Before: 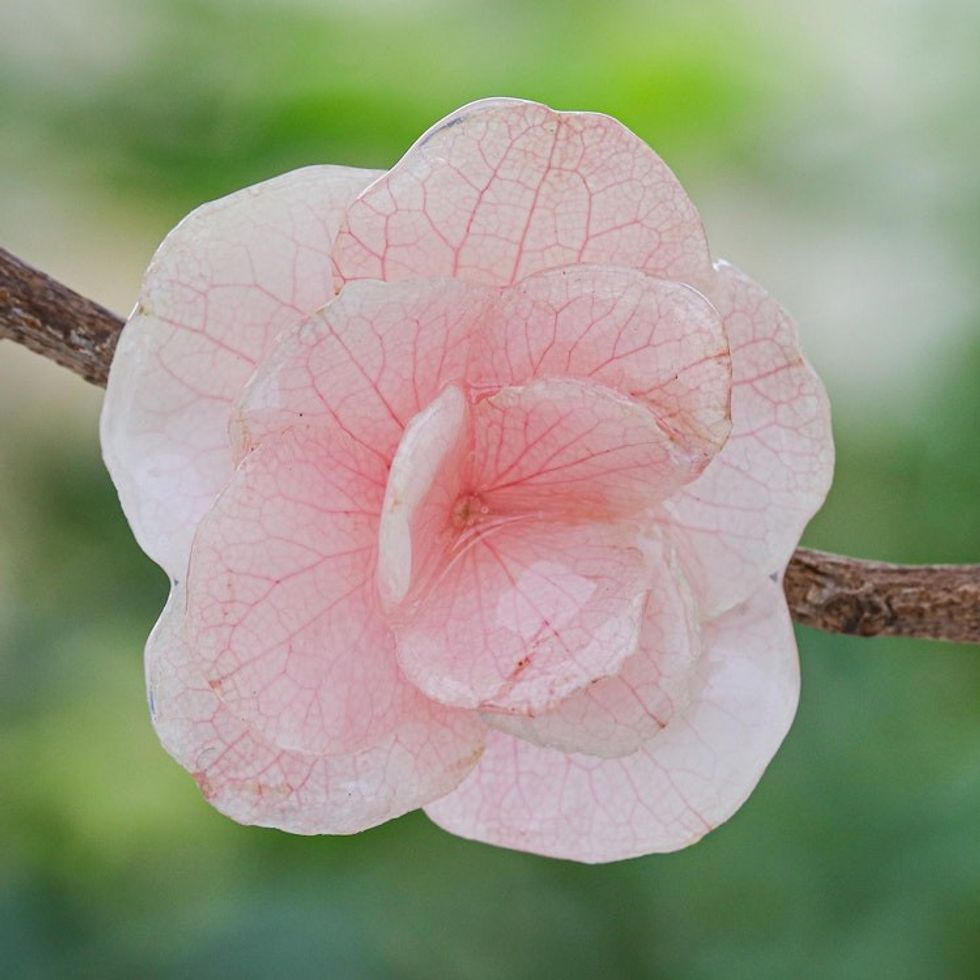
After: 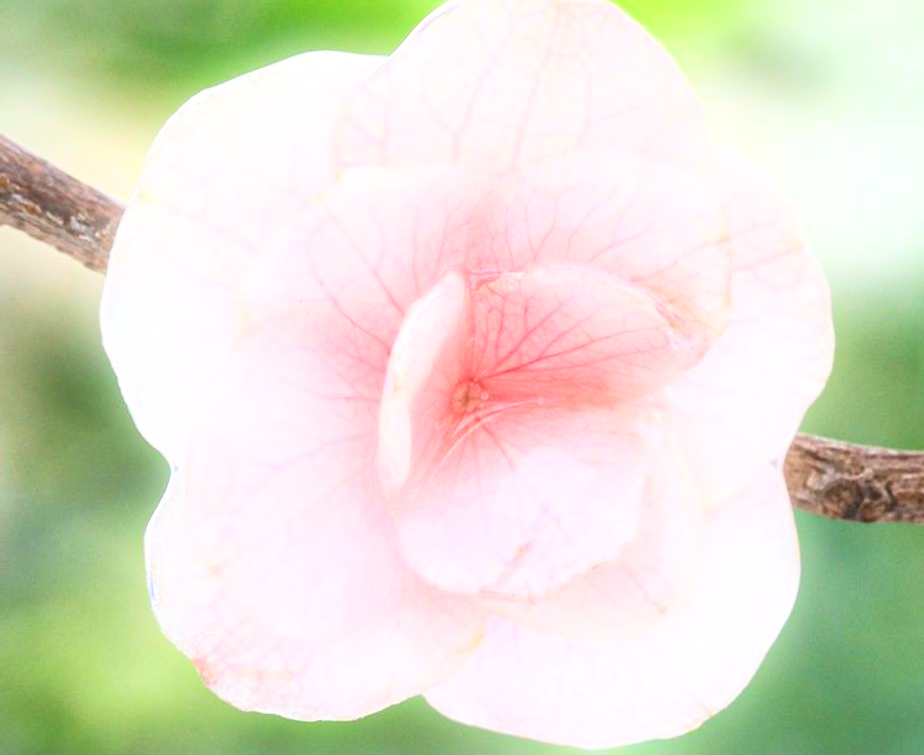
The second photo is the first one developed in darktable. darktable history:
tone equalizer: -8 EV -0.002 EV, -7 EV 0.005 EV, -6 EV -0.009 EV, -5 EV 0.011 EV, -4 EV -0.012 EV, -3 EV 0.007 EV, -2 EV -0.062 EV, -1 EV -0.293 EV, +0 EV -0.582 EV, smoothing diameter 2%, edges refinement/feathering 20, mask exposure compensation -1.57 EV, filter diffusion 5
exposure: black level correction 0, exposure 1.1 EV, compensate highlight preservation false
bloom: size 5%, threshold 95%, strength 15%
crop and rotate: angle 0.03°, top 11.643%, right 5.651%, bottom 11.189%
